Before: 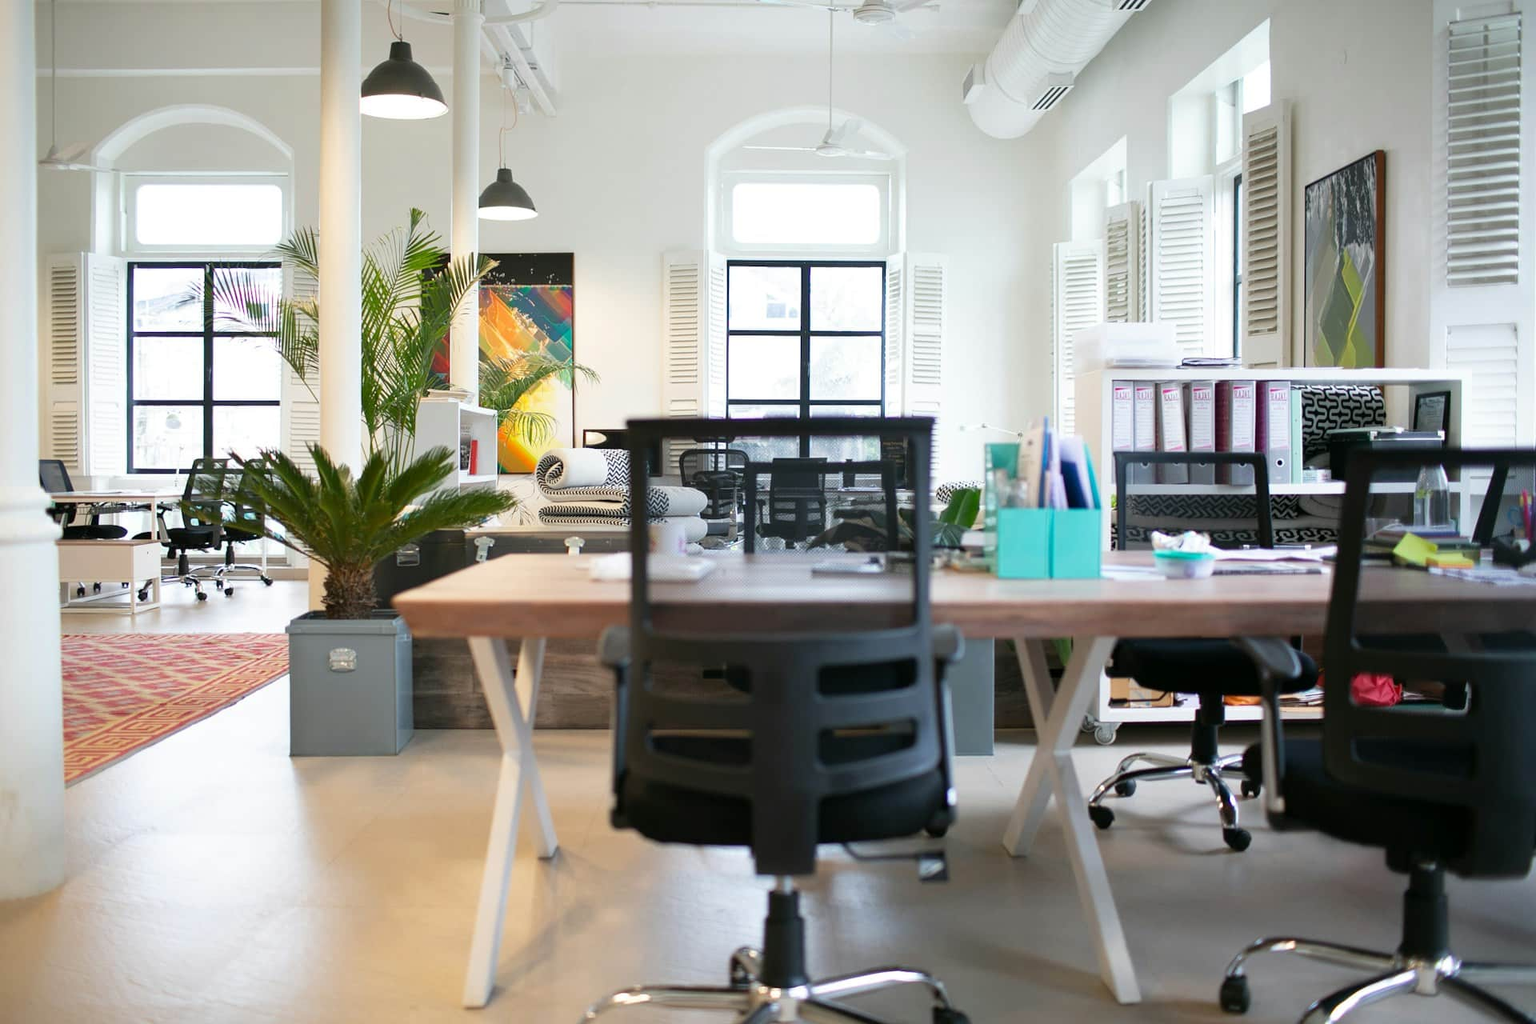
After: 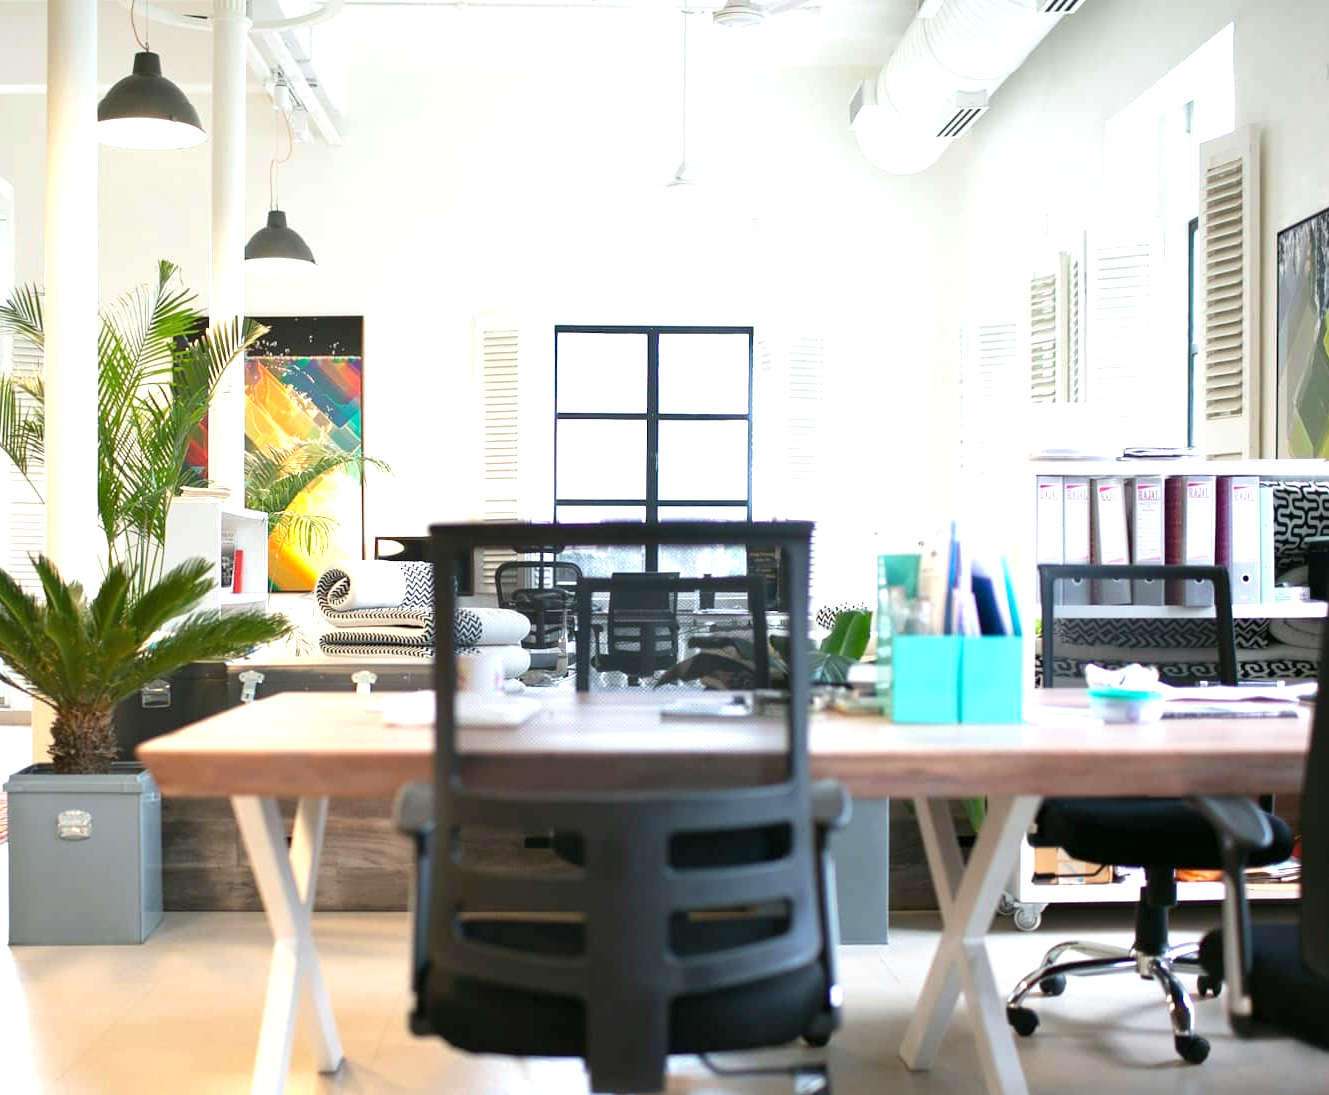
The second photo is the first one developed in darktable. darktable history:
exposure: exposure 0.743 EV, compensate highlight preservation false
crop: left 18.445%, right 12.29%, bottom 14.413%
